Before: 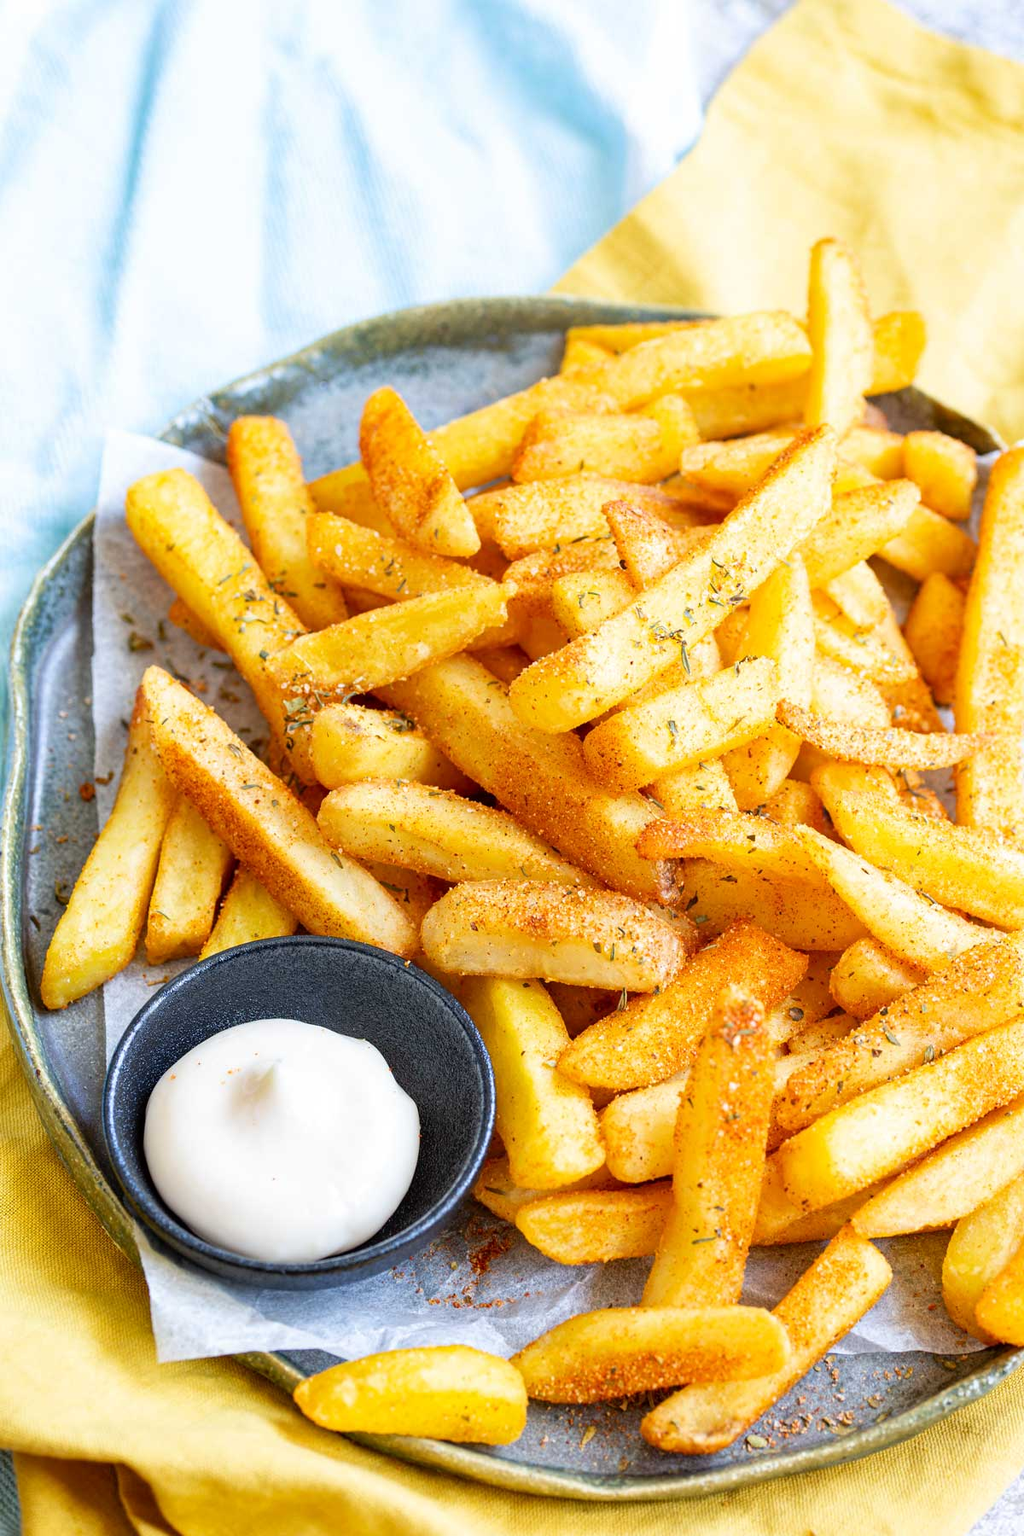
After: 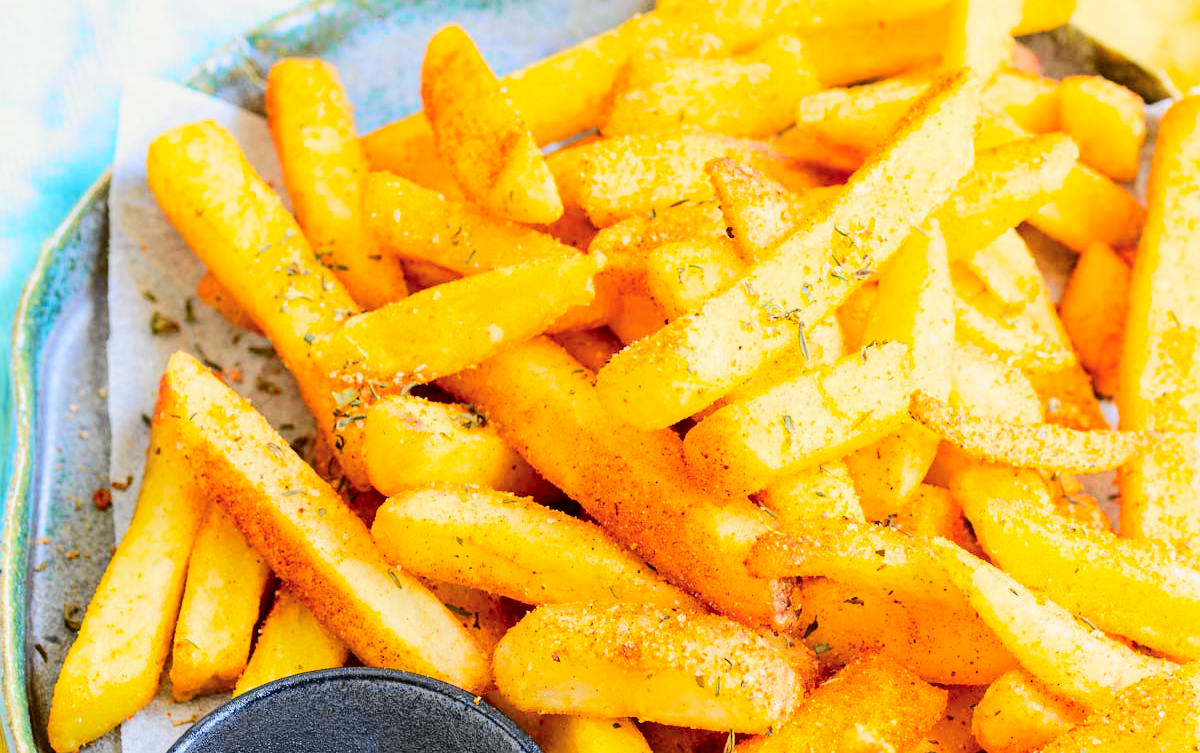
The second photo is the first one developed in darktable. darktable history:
color contrast: green-magenta contrast 1.1, blue-yellow contrast 1.1, unbound 0
color balance rgb: perceptual saturation grading › global saturation 25%, perceptual brilliance grading › mid-tones 10%, perceptual brilliance grading › shadows 15%, global vibrance 20%
crop and rotate: top 23.84%, bottom 34.294%
tone curve: curves: ch0 [(0.014, 0) (0.13, 0.09) (0.227, 0.211) (0.346, 0.388) (0.499, 0.598) (0.662, 0.76) (0.795, 0.846) (1, 0.969)]; ch1 [(0, 0) (0.366, 0.367) (0.447, 0.417) (0.473, 0.484) (0.504, 0.502) (0.525, 0.518) (0.564, 0.548) (0.639, 0.643) (1, 1)]; ch2 [(0, 0) (0.333, 0.346) (0.375, 0.375) (0.424, 0.43) (0.476, 0.498) (0.496, 0.505) (0.517, 0.515) (0.542, 0.564) (0.583, 0.6) (0.64, 0.622) (0.723, 0.676) (1, 1)], color space Lab, independent channels, preserve colors none
exposure: compensate highlight preservation false
